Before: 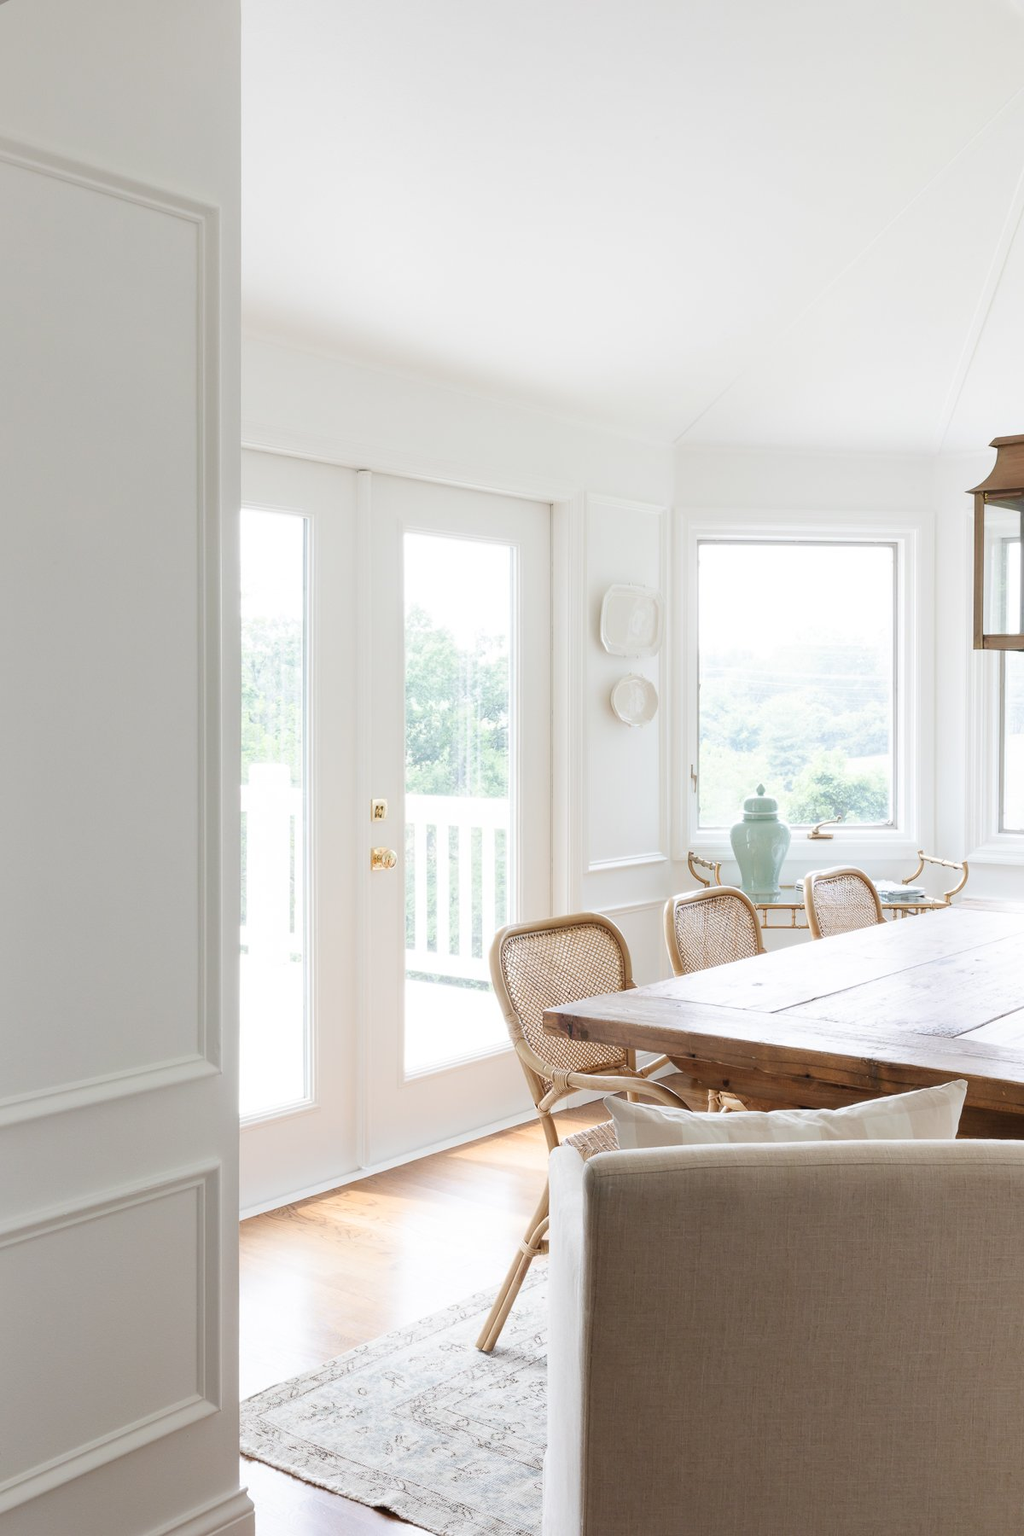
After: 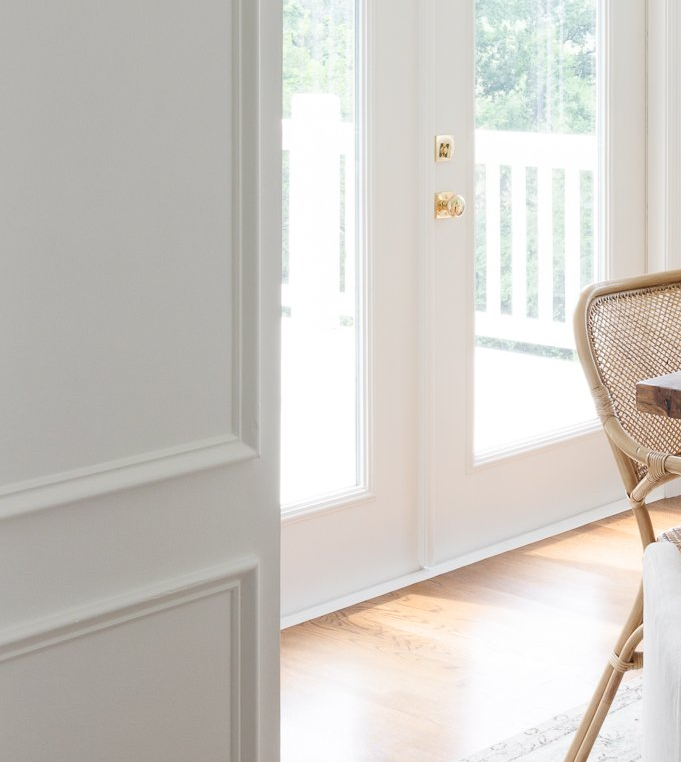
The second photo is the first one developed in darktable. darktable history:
crop: top 44.548%, right 43.174%, bottom 13.065%
